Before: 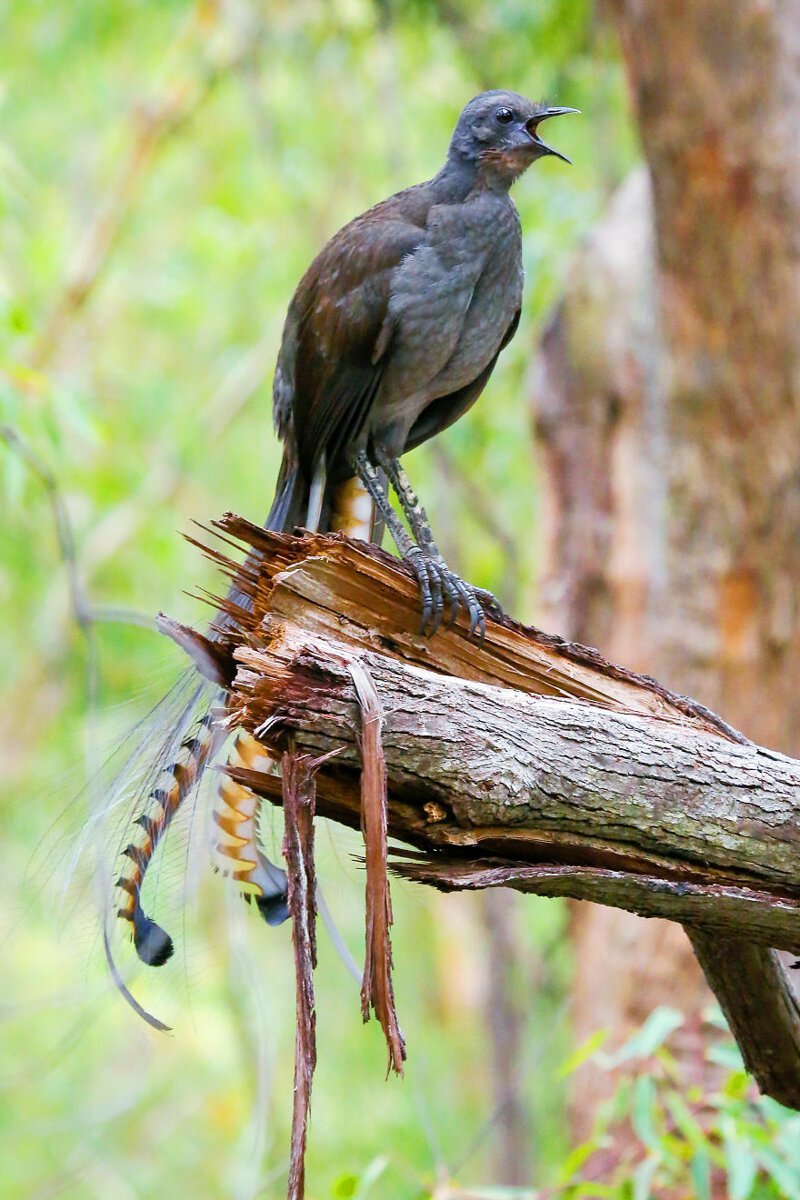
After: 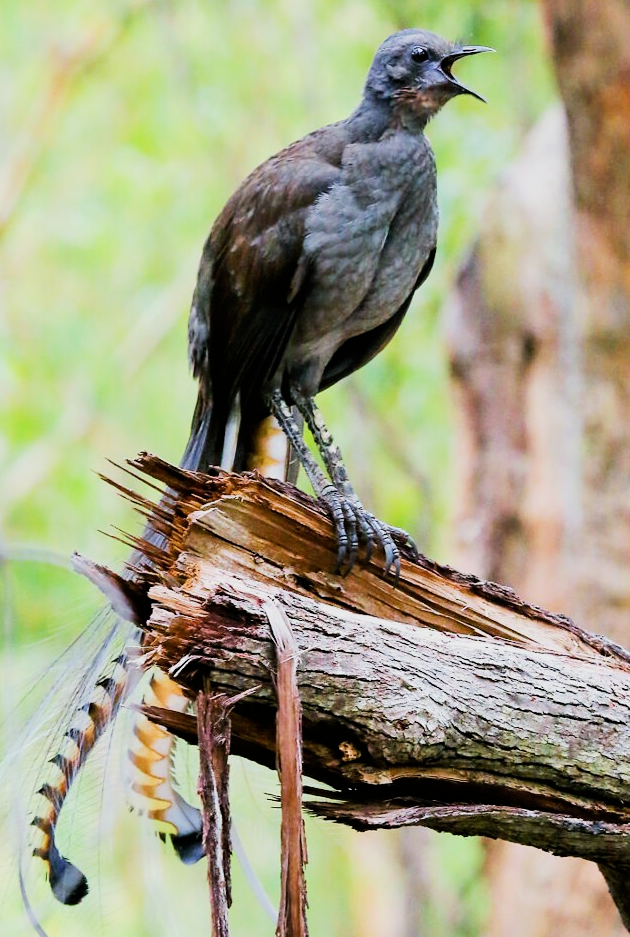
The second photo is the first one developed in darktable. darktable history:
tone equalizer: -8 EV -0.75 EV, -7 EV -0.7 EV, -6 EV -0.6 EV, -5 EV -0.4 EV, -3 EV 0.4 EV, -2 EV 0.6 EV, -1 EV 0.7 EV, +0 EV 0.75 EV, edges refinement/feathering 500, mask exposure compensation -1.57 EV, preserve details no
crop and rotate: left 10.77%, top 5.1%, right 10.41%, bottom 16.76%
filmic rgb: black relative exposure -7.65 EV, white relative exposure 4.56 EV, hardness 3.61, contrast 1.05
